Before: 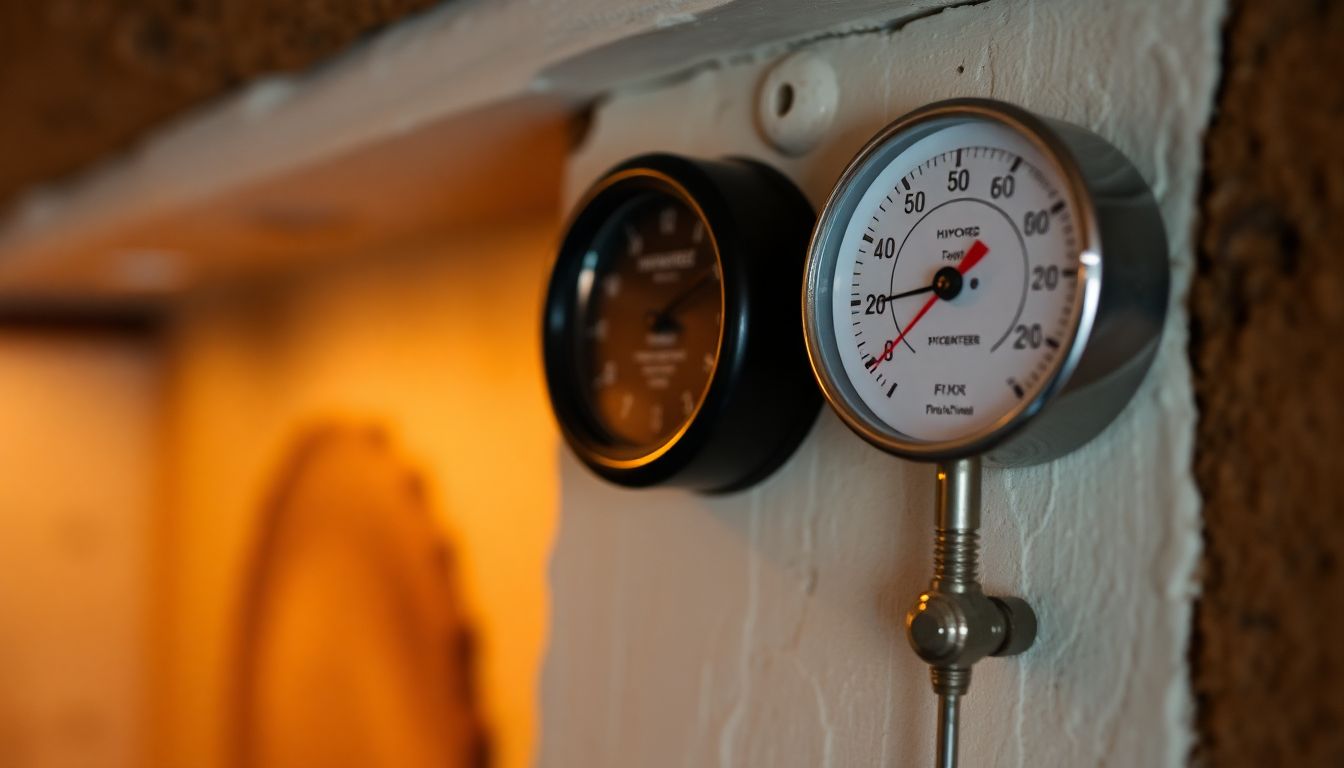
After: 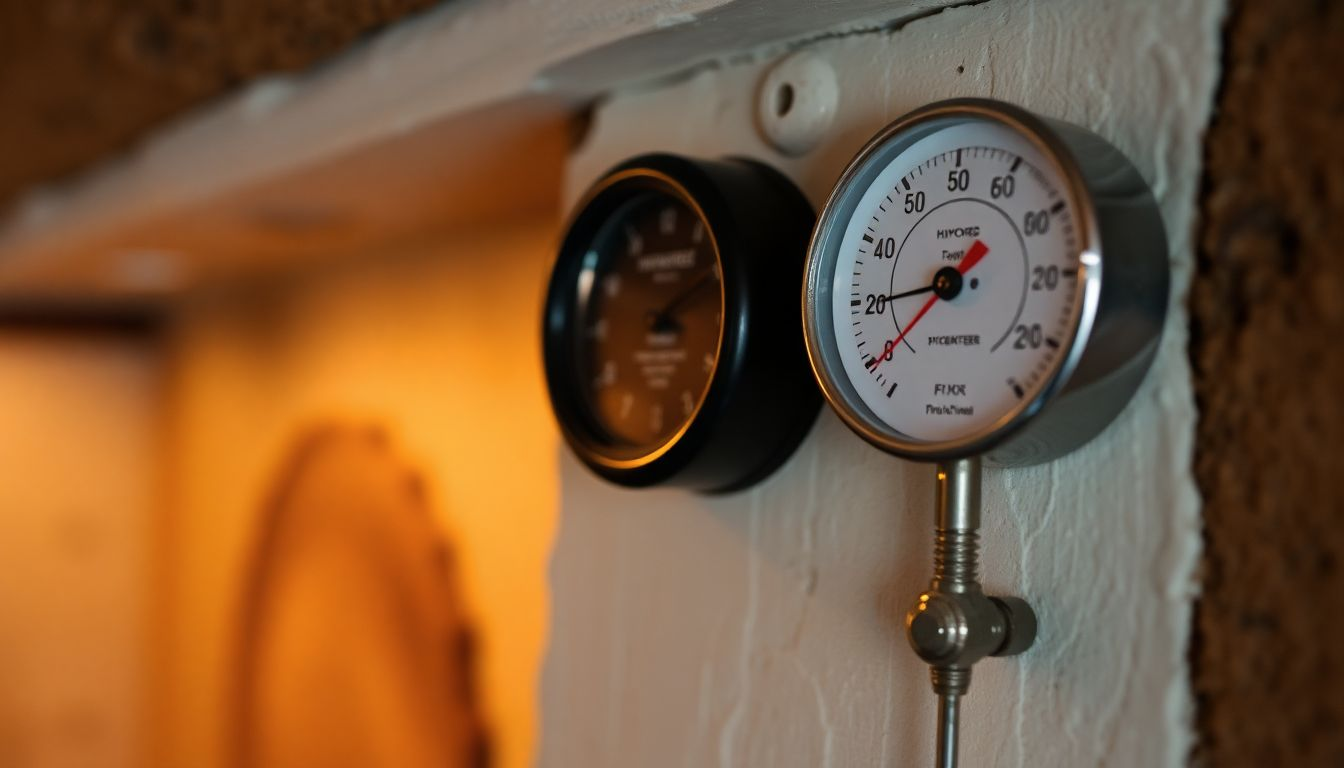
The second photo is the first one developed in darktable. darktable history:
white balance: emerald 1
contrast brightness saturation: saturation -0.05
